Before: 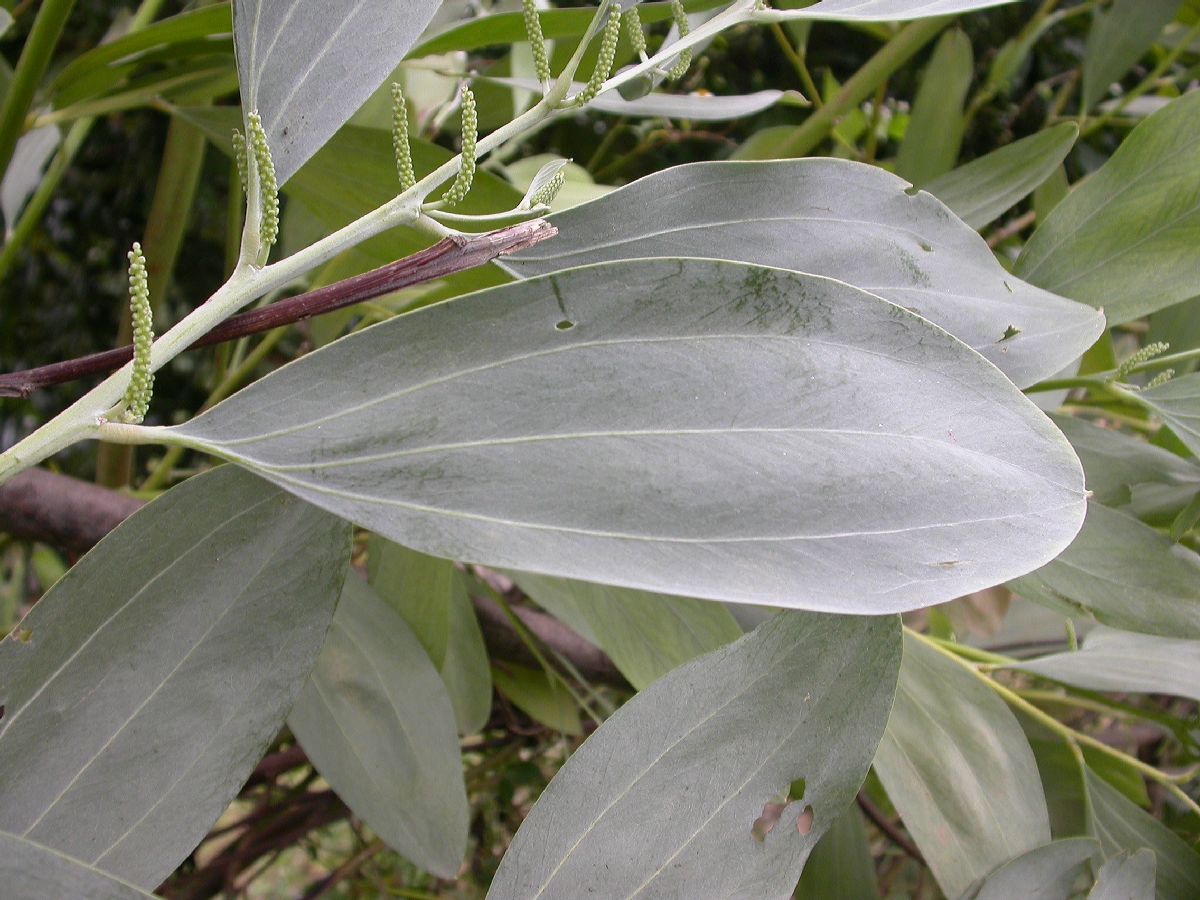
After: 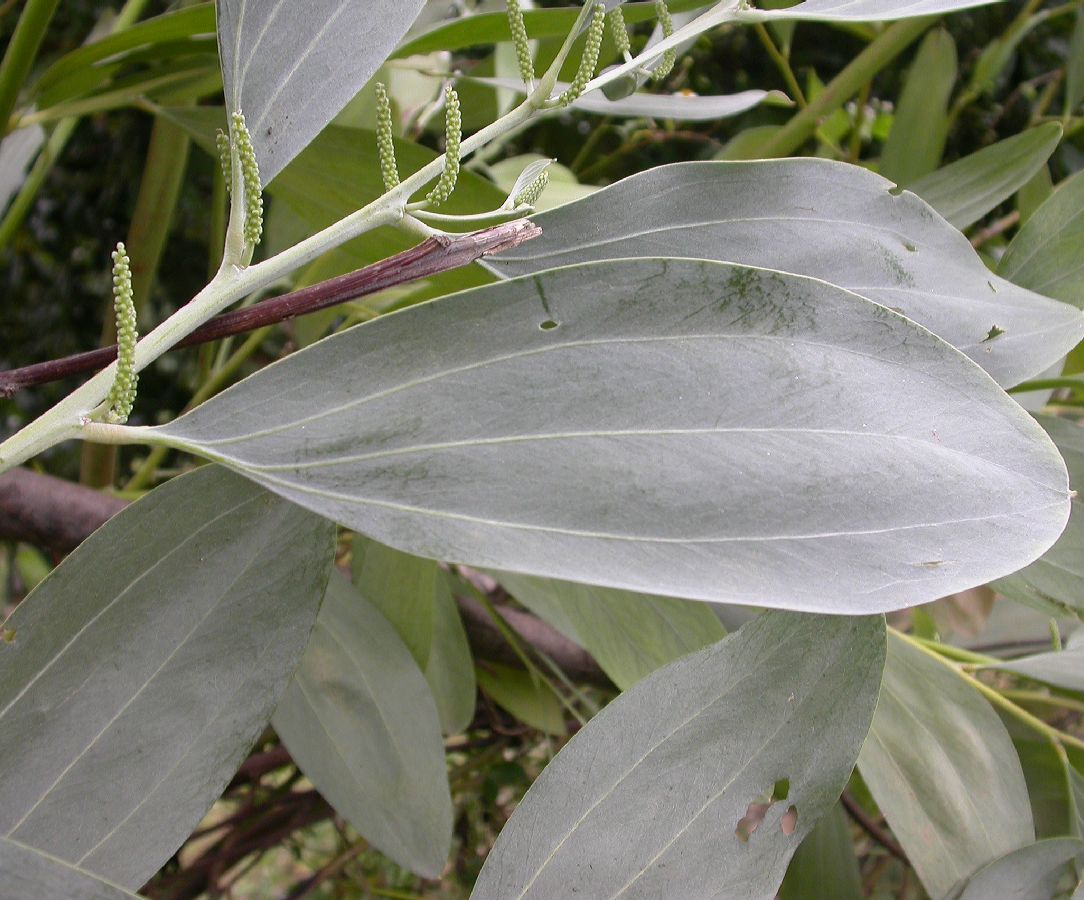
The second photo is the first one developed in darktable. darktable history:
crop and rotate: left 1.392%, right 8.195%
